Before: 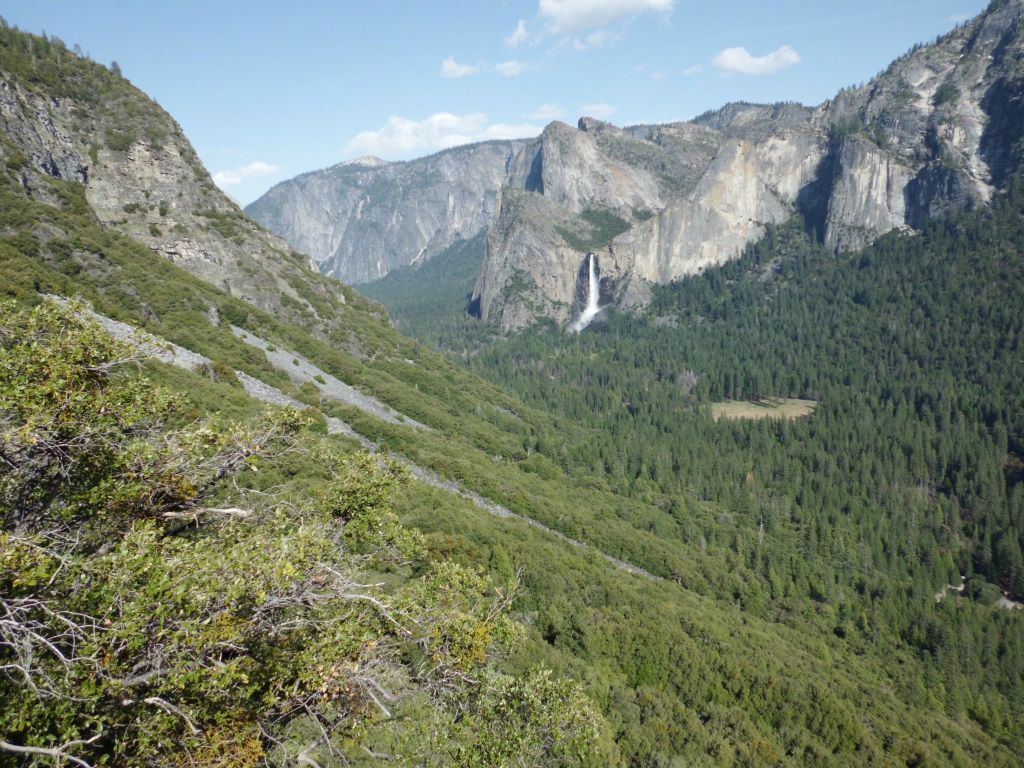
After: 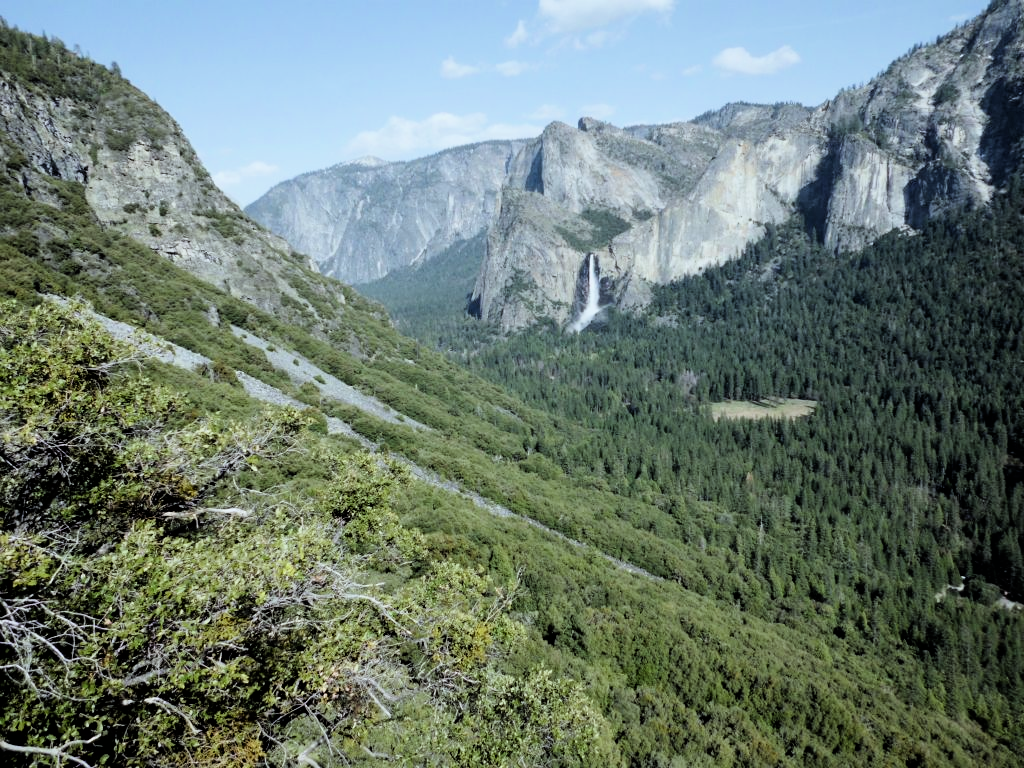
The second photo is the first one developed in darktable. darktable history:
white balance: red 0.925, blue 1.046
filmic rgb: black relative exposure -4 EV, white relative exposure 3 EV, hardness 3.02, contrast 1.5
